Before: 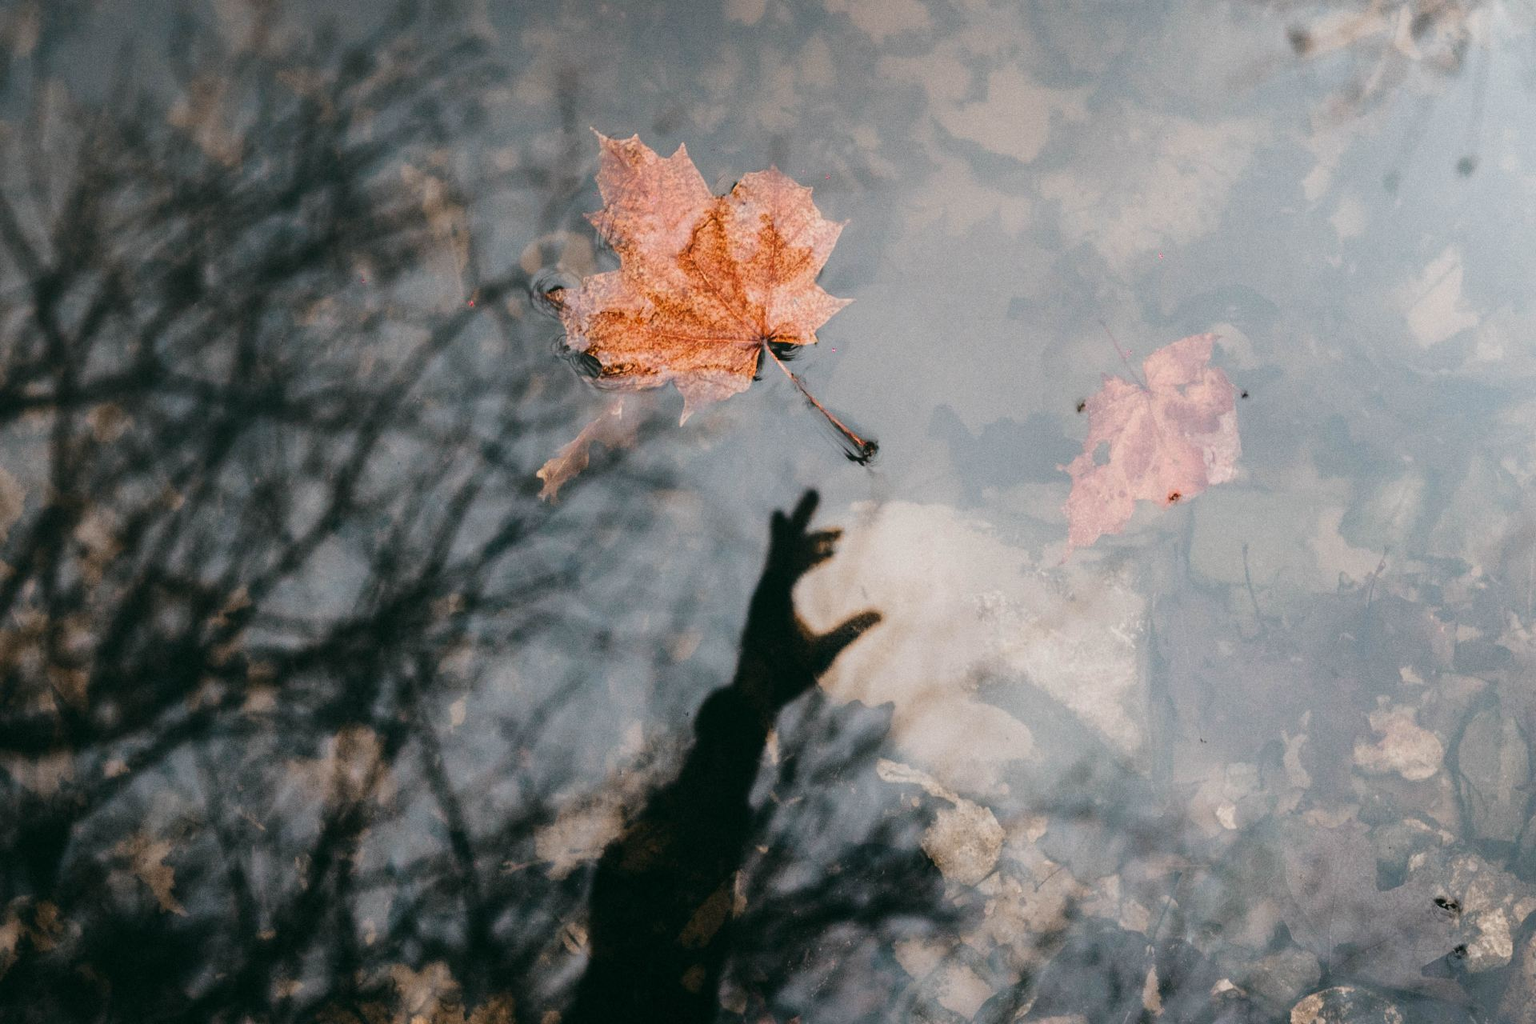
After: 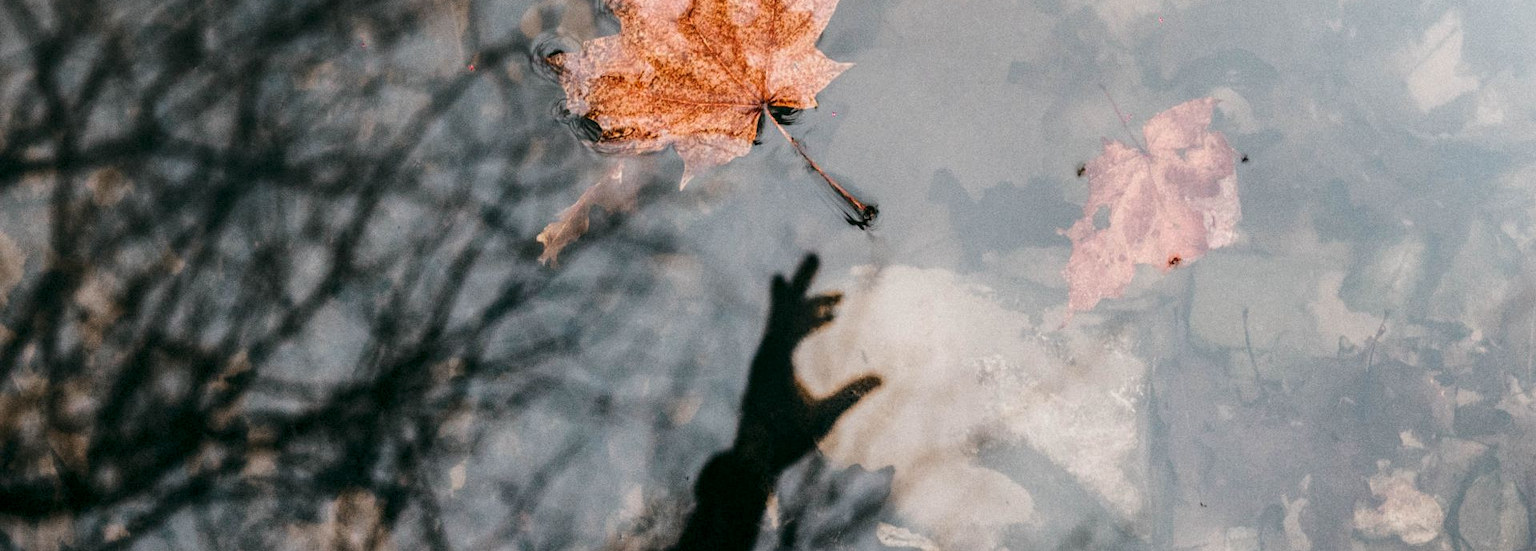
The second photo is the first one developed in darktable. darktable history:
crop and rotate: top 23.105%, bottom 23.059%
local contrast: detail 130%
